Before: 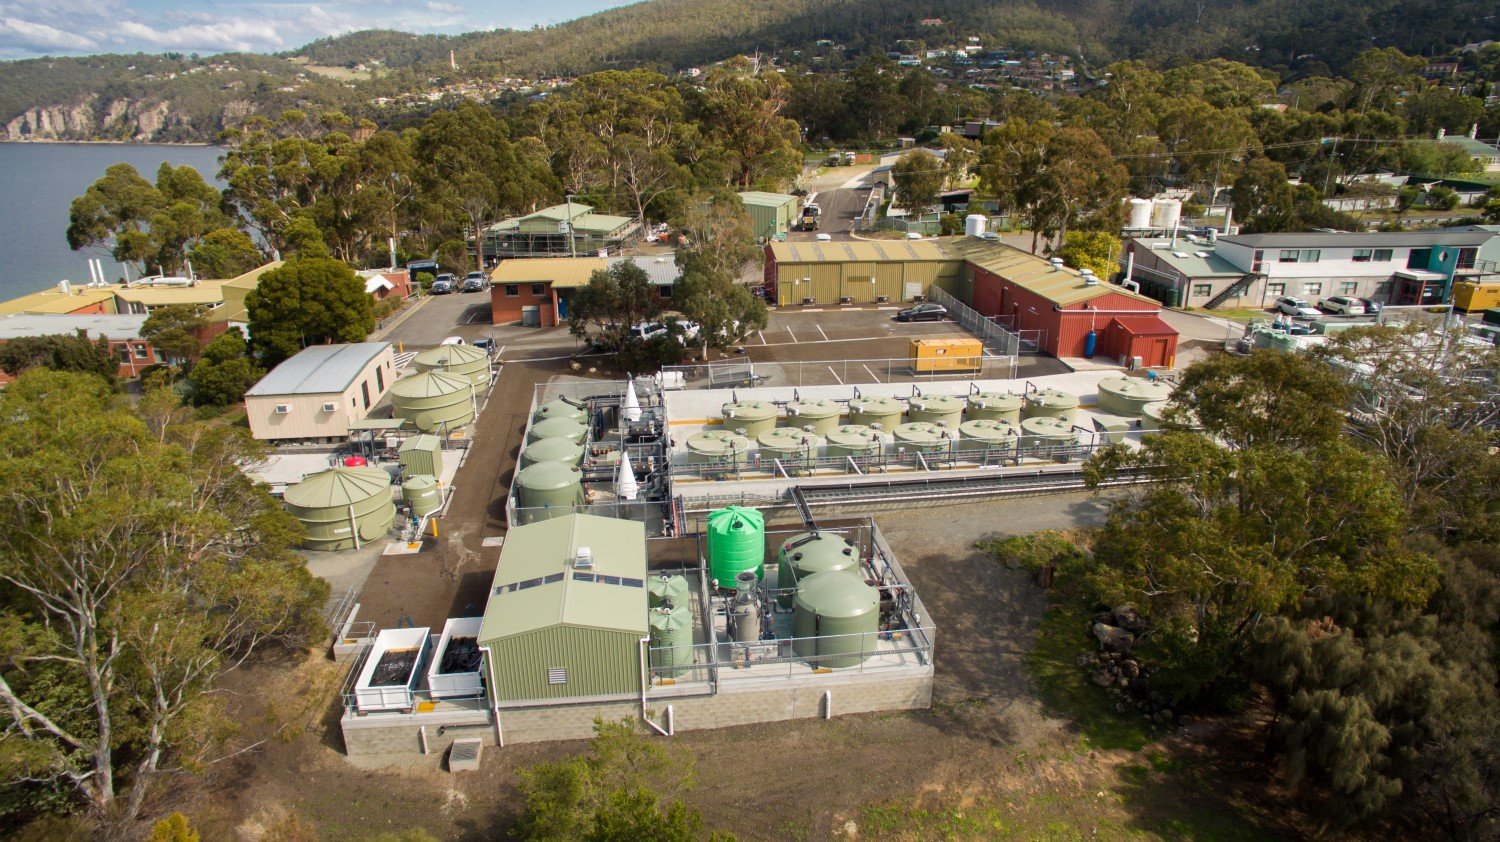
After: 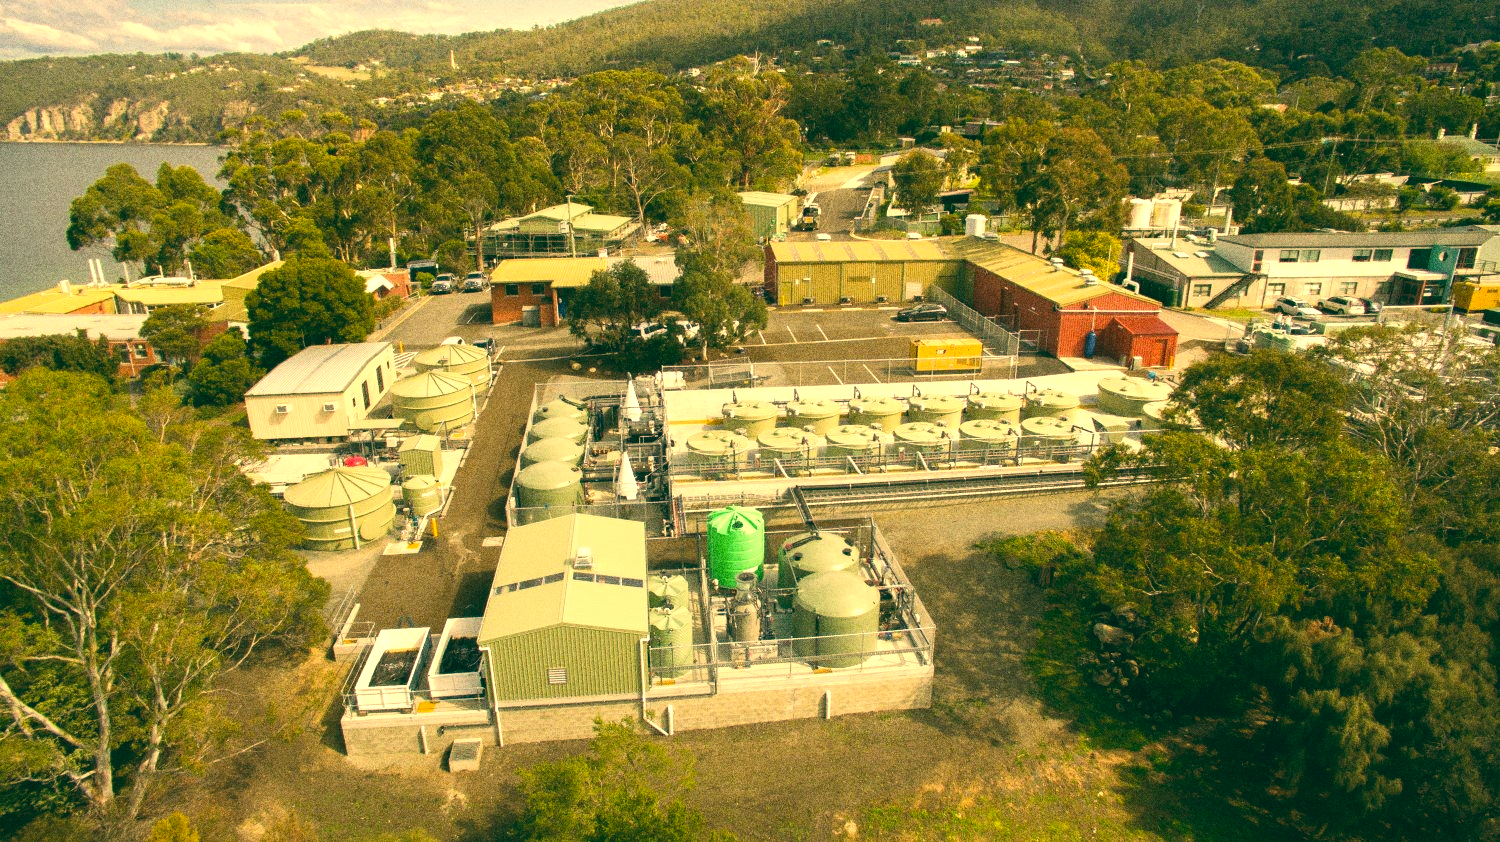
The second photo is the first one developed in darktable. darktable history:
exposure: black level correction 0, exposure 0.5 EV, compensate exposure bias true, compensate highlight preservation false
color correction: highlights a* 0.162, highlights b* 29.53, shadows a* -0.162, shadows b* 21.09
grain: strength 49.07%
color balance: lift [1.006, 0.985, 1.002, 1.015], gamma [1, 0.953, 1.008, 1.047], gain [1.076, 1.13, 1.004, 0.87]
